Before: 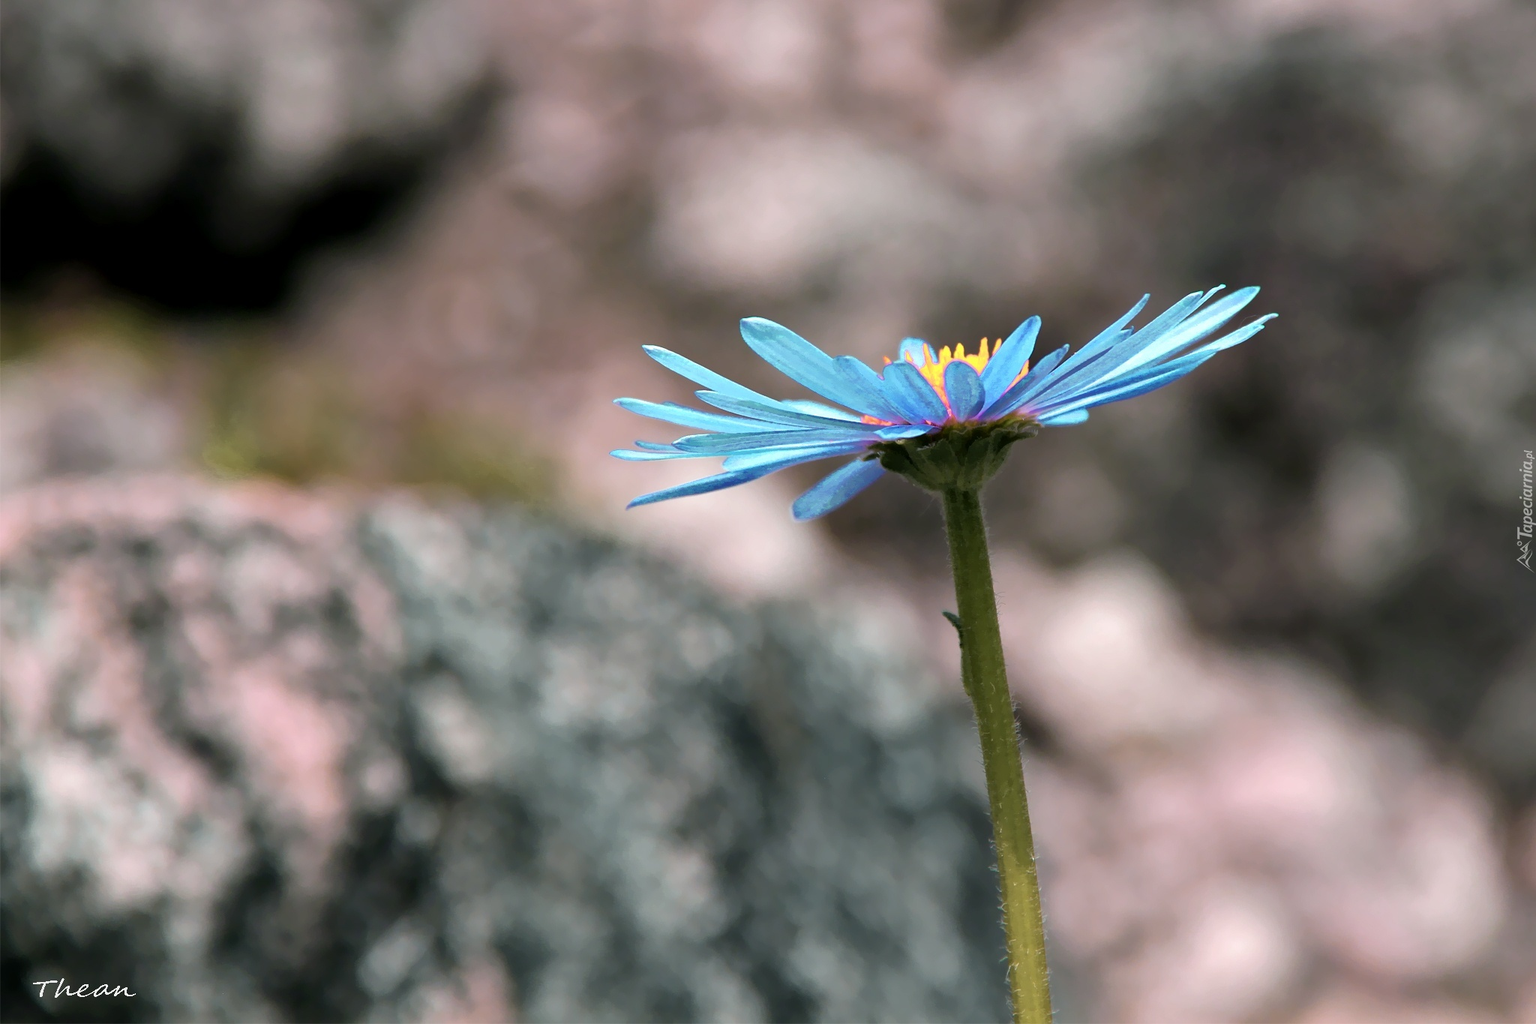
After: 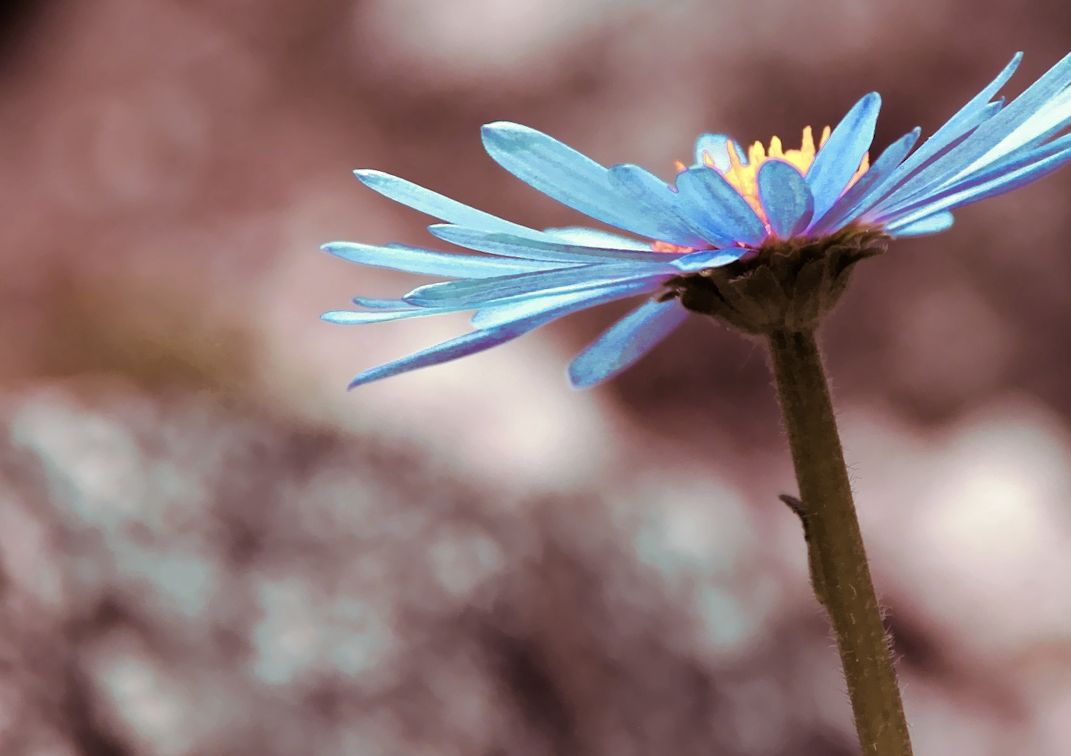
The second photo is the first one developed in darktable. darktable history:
rotate and perspective: rotation -4.25°, automatic cropping off
crop: left 25%, top 25%, right 25%, bottom 25%
split-toning: on, module defaults
color balance rgb: perceptual saturation grading › global saturation 20%, perceptual saturation grading › highlights -50%, perceptual saturation grading › shadows 30%
